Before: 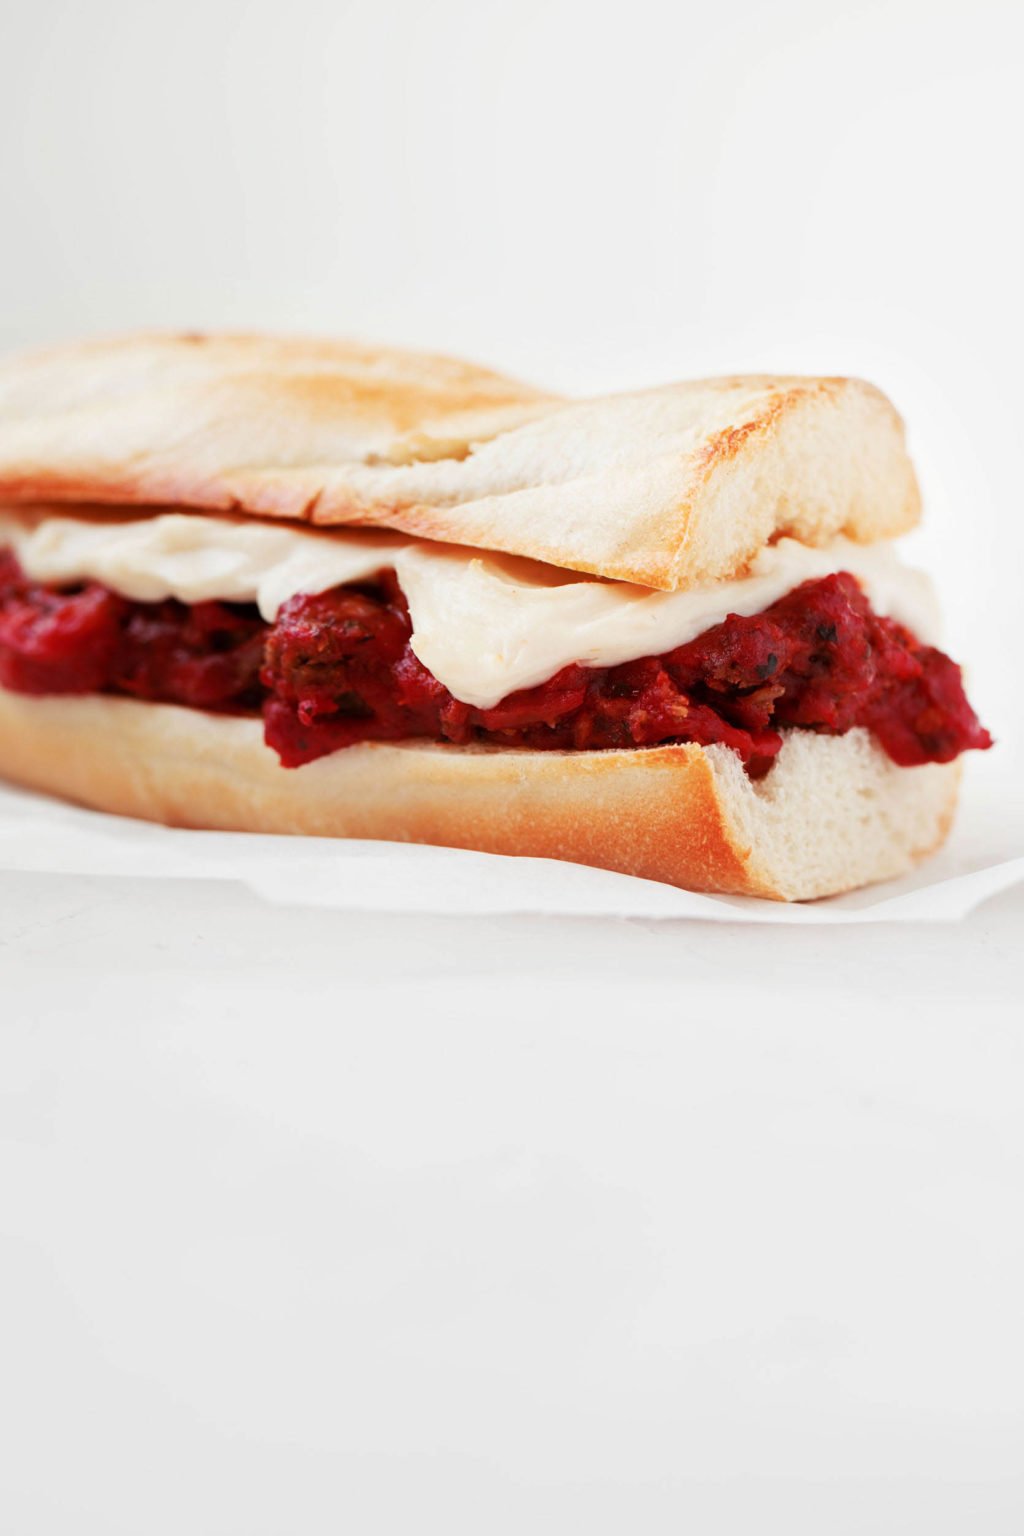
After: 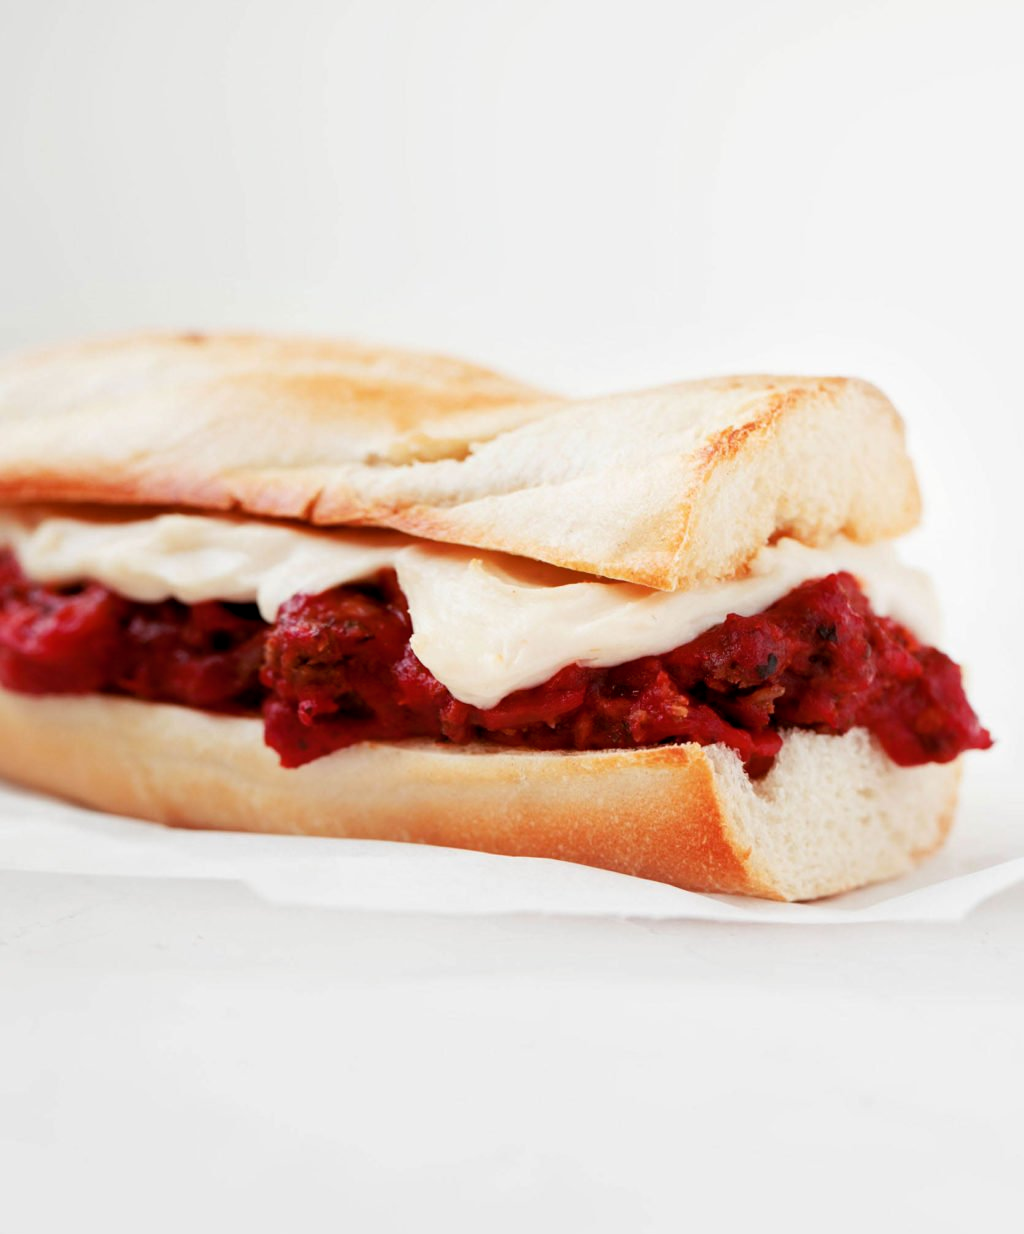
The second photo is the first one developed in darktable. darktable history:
color balance rgb: saturation formula JzAzBz (2021)
crop: bottom 19.644%
exposure: black level correction 0.004, exposure 0.014 EV, compensate highlight preservation false
